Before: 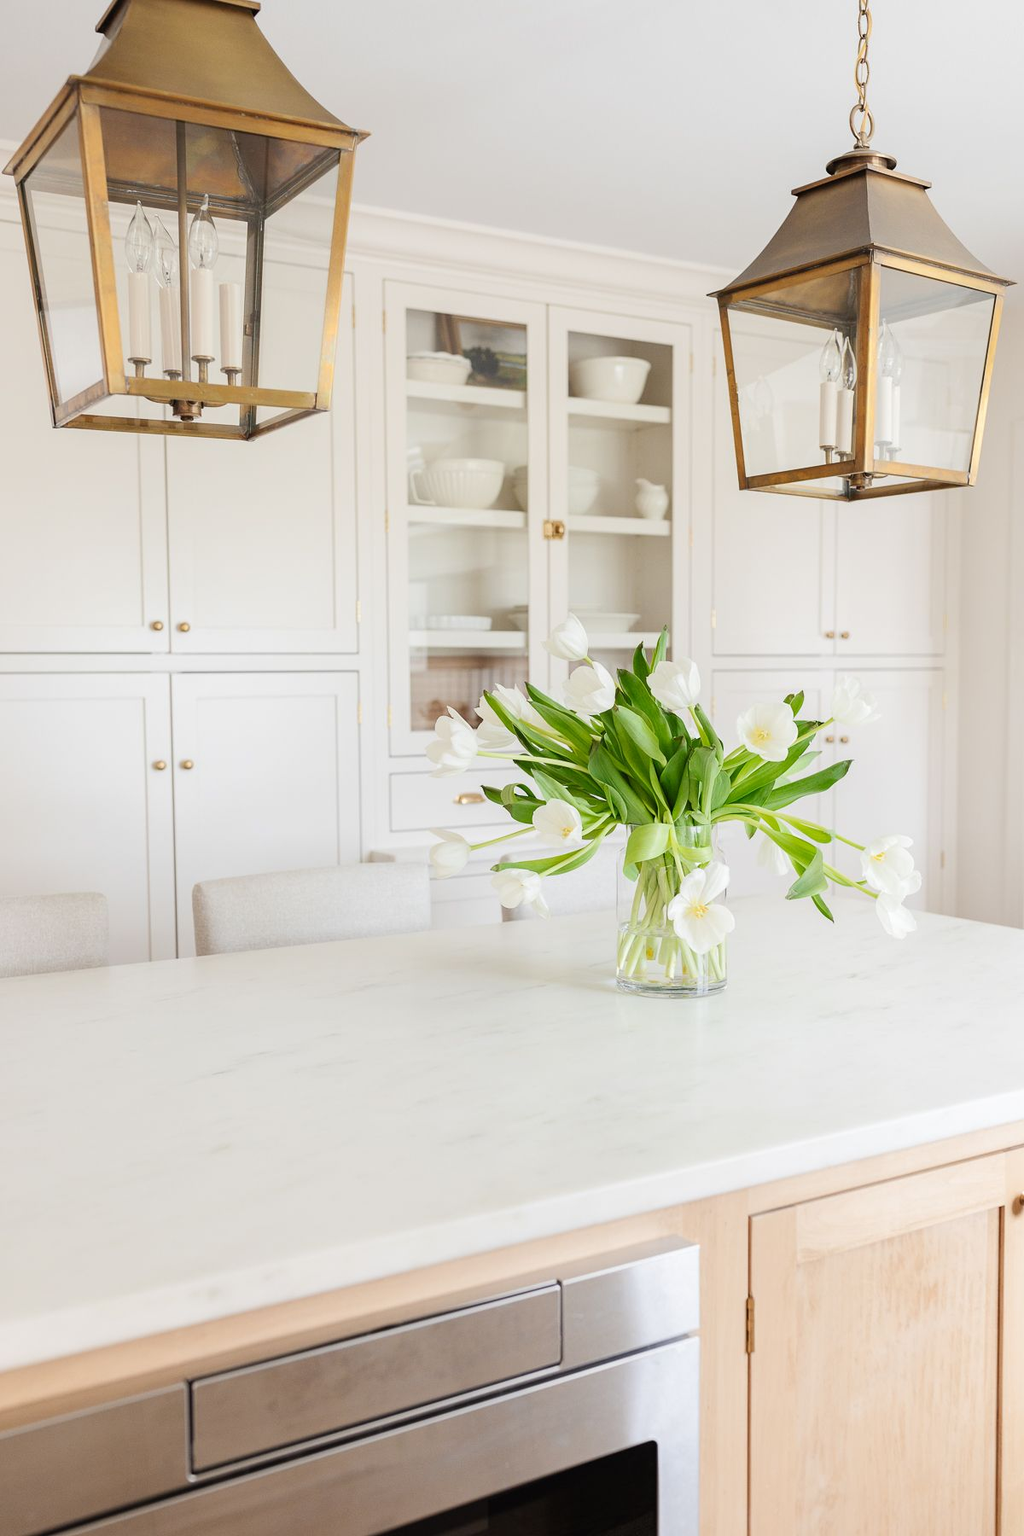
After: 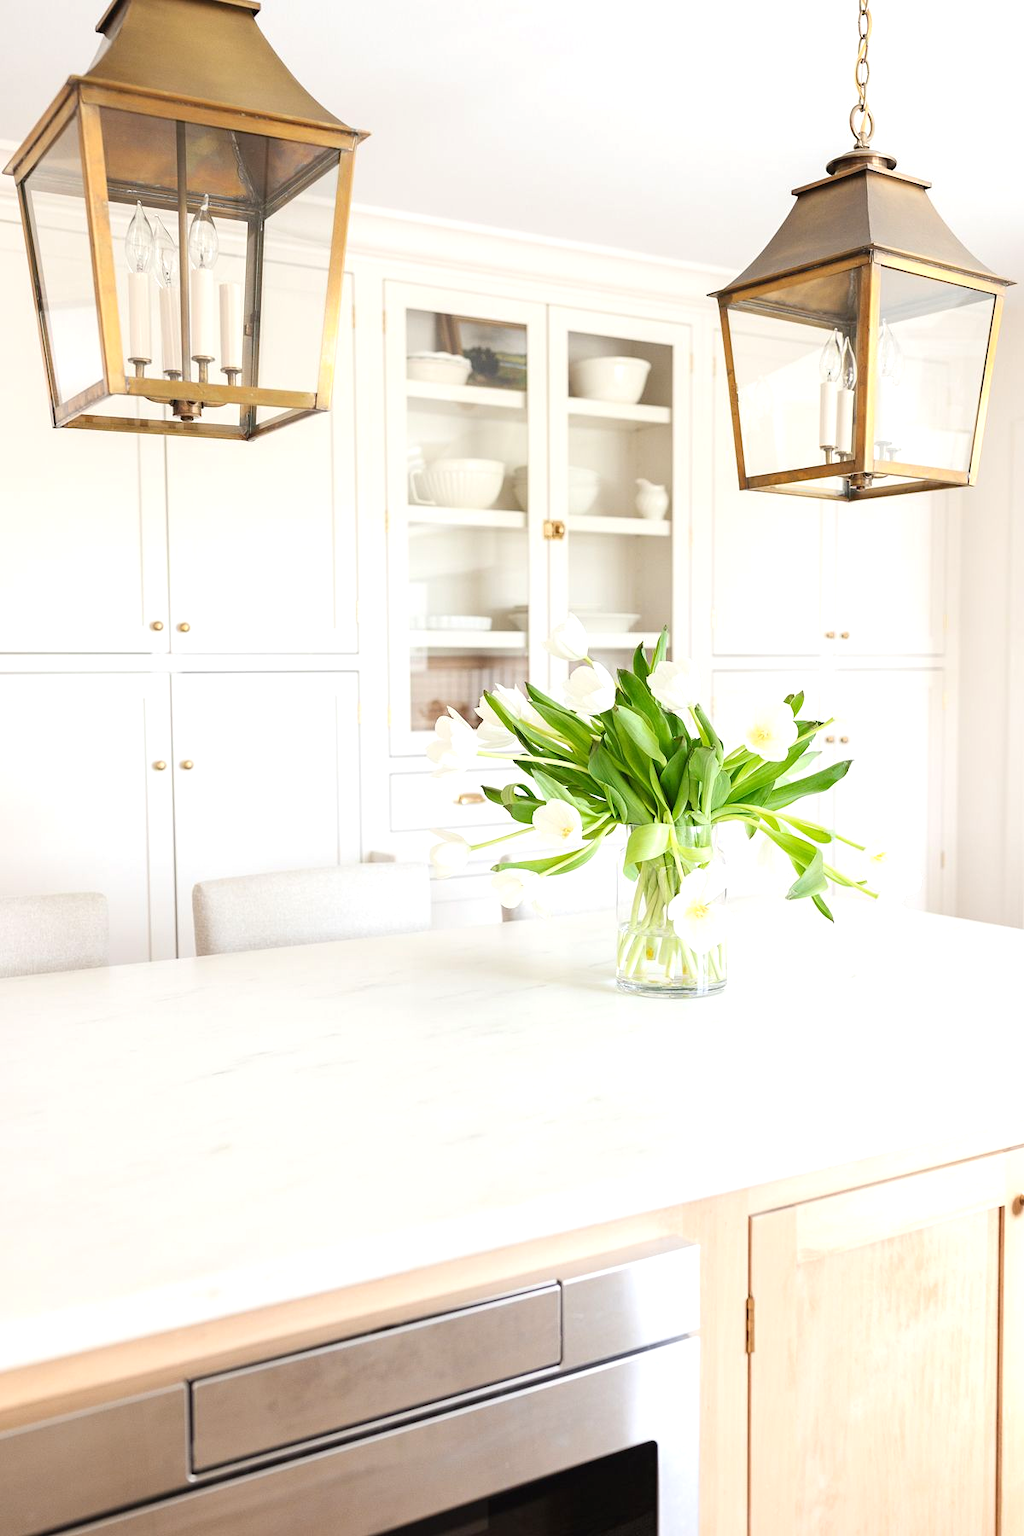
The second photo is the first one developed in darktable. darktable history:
exposure: exposure 0.509 EV, compensate highlight preservation false
